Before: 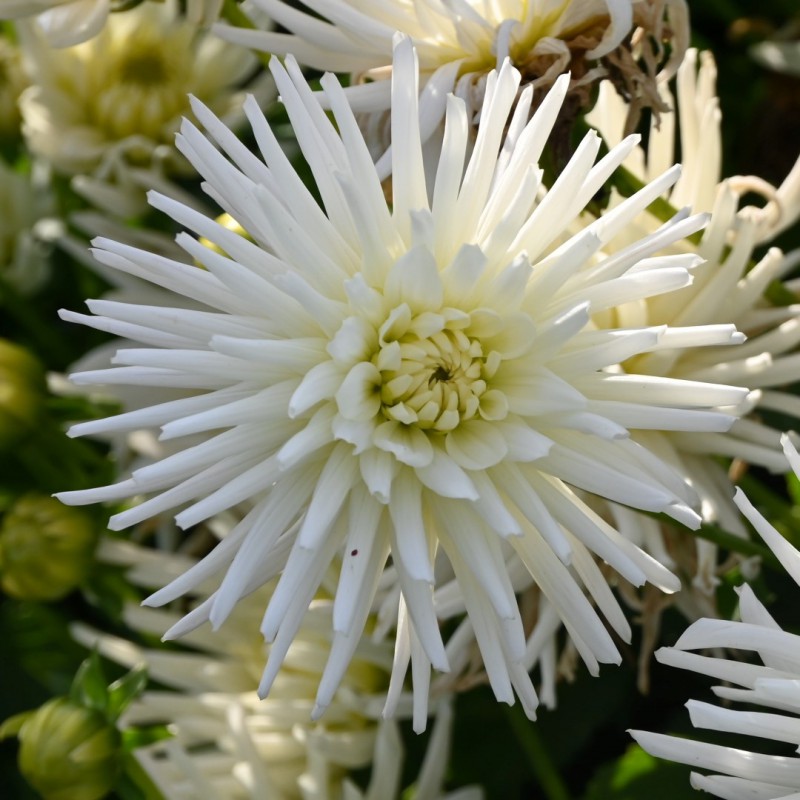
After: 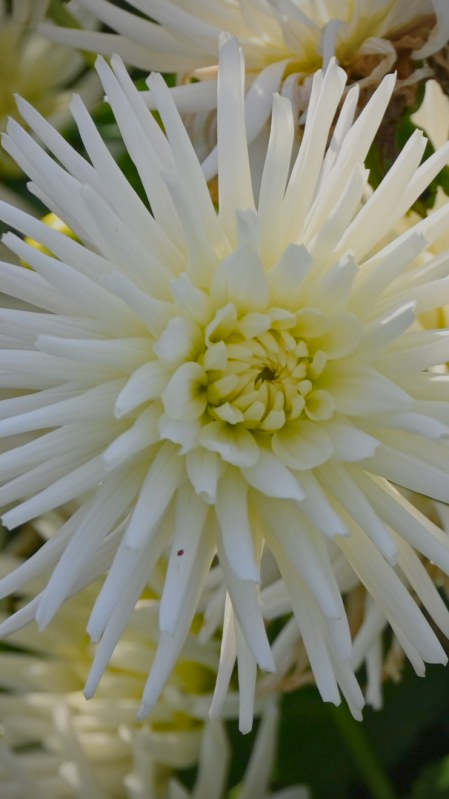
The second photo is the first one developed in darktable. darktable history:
crop: left 21.853%, right 21.983%, bottom 0.01%
vignetting: on, module defaults
color balance rgb: perceptual saturation grading › global saturation 19.275%, contrast -29.835%
